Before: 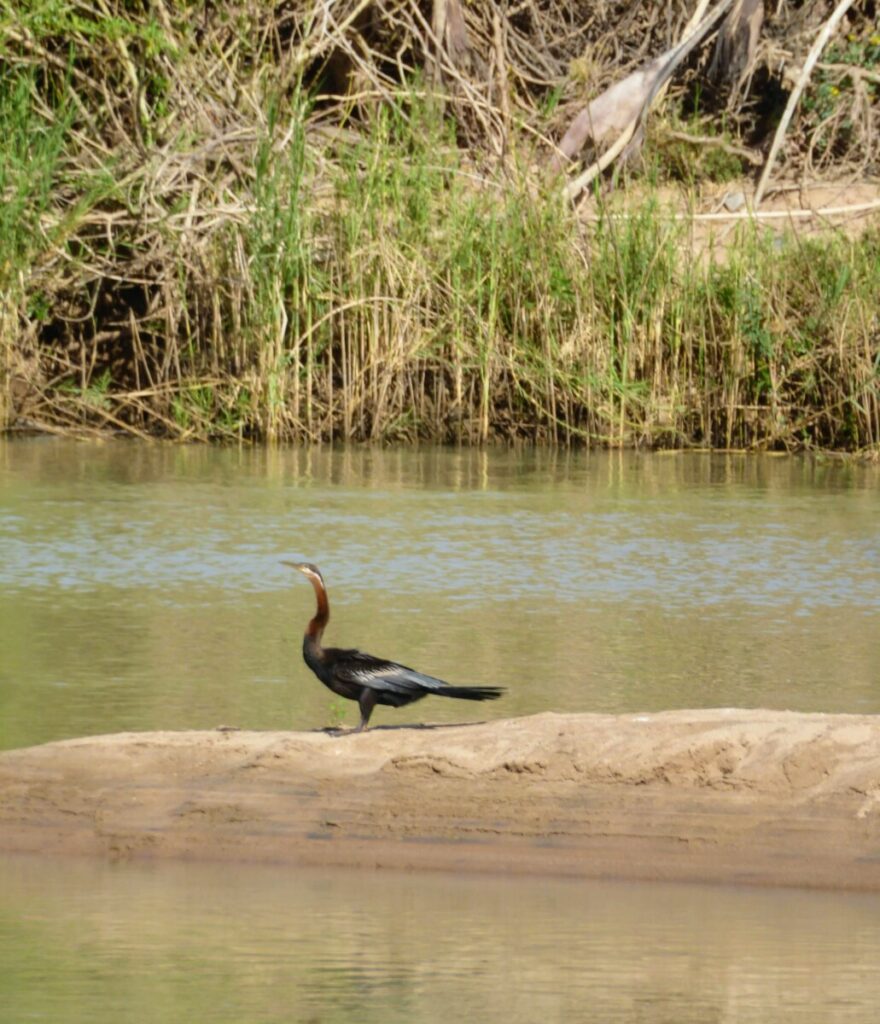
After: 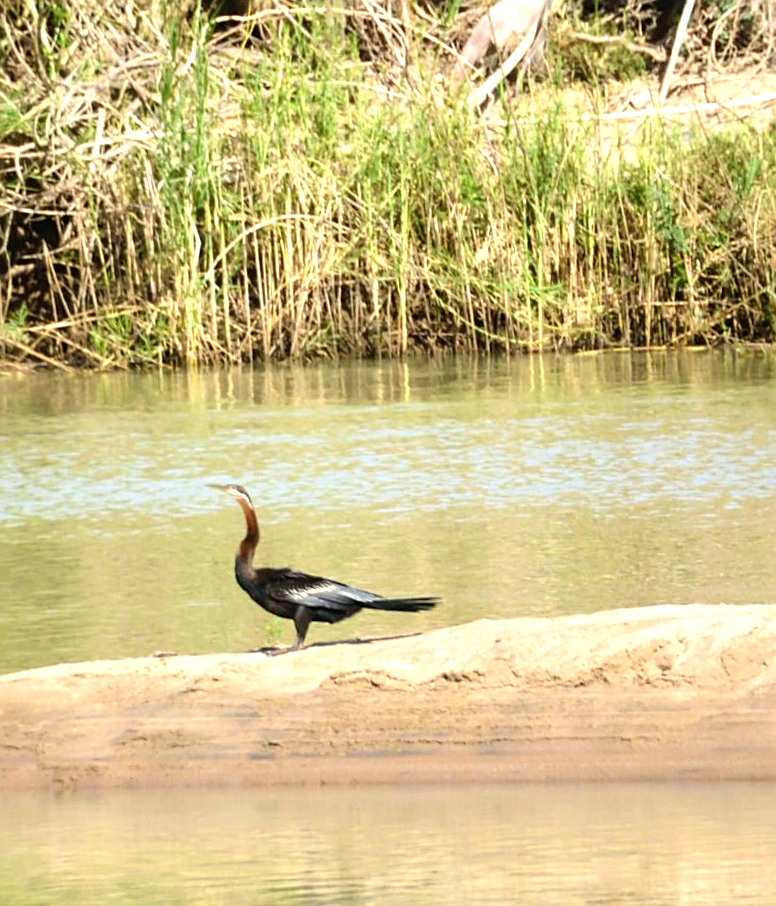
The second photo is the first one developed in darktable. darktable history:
exposure: black level correction 0, exposure 0.499 EV, compensate highlight preservation false
crop and rotate: angle 3.3°, left 5.992%, top 5.707%
tone equalizer: -8 EV -0.443 EV, -7 EV -0.406 EV, -6 EV -0.307 EV, -5 EV -0.195 EV, -3 EV 0.221 EV, -2 EV 0.335 EV, -1 EV 0.406 EV, +0 EV 0.423 EV
sharpen: on, module defaults
